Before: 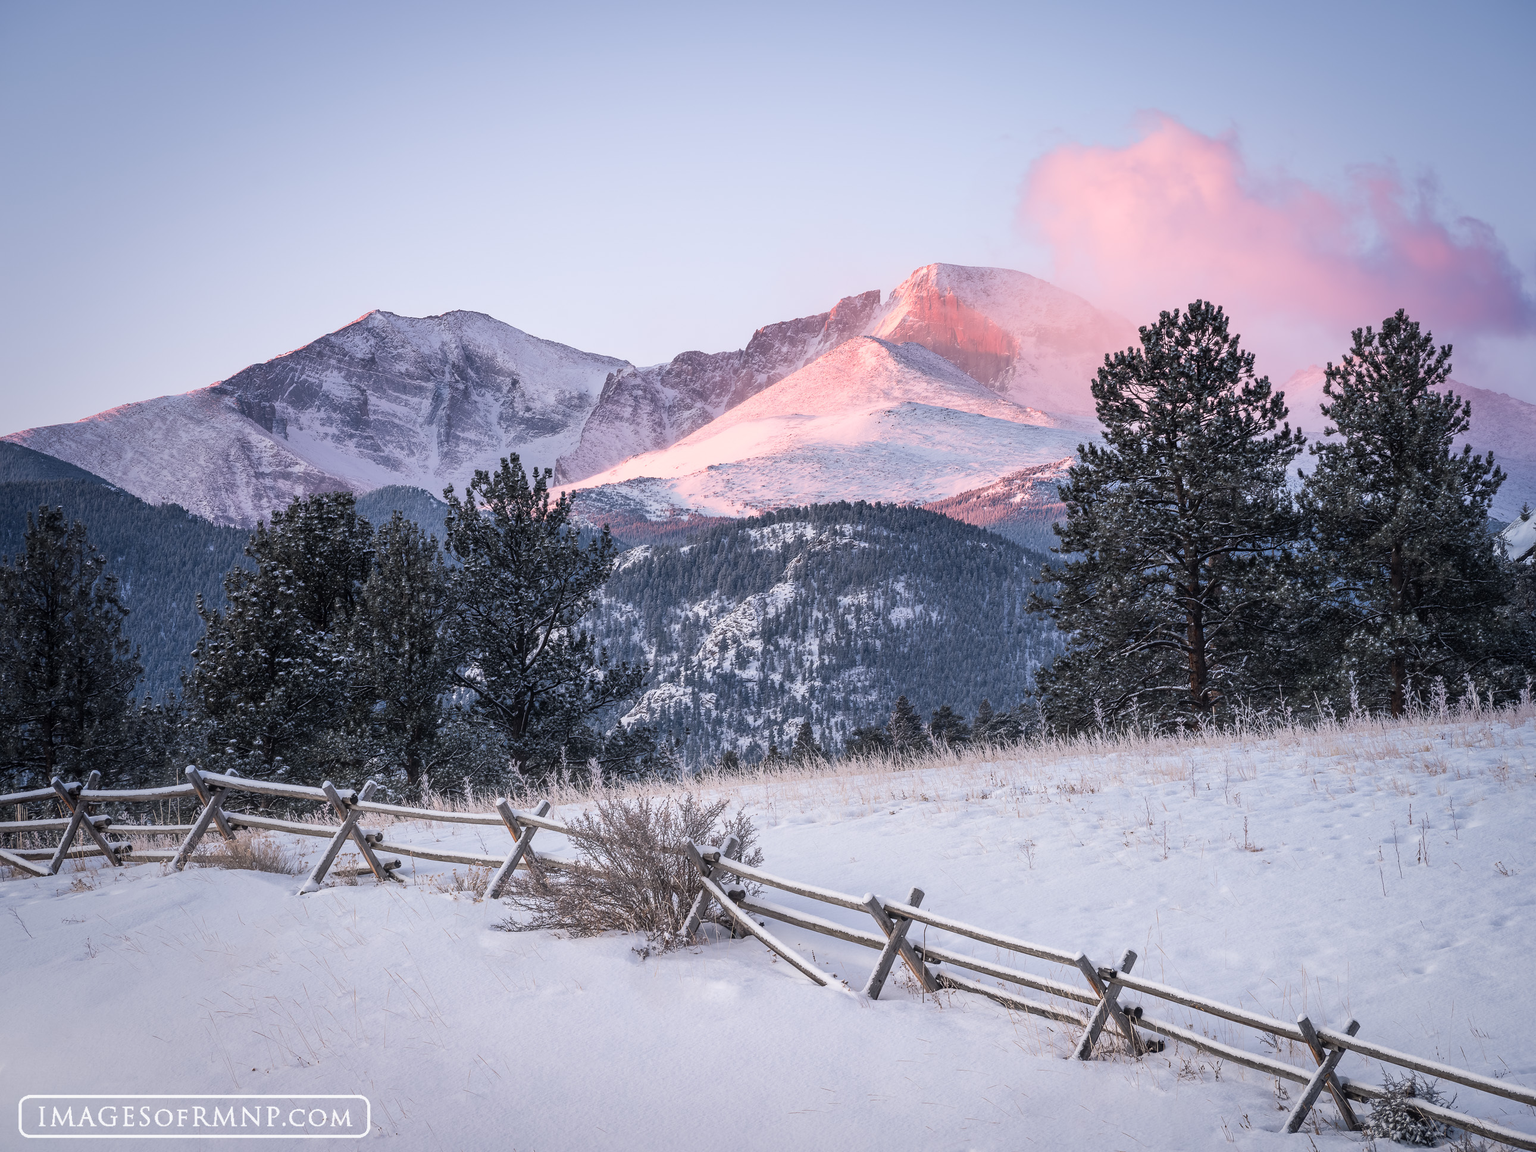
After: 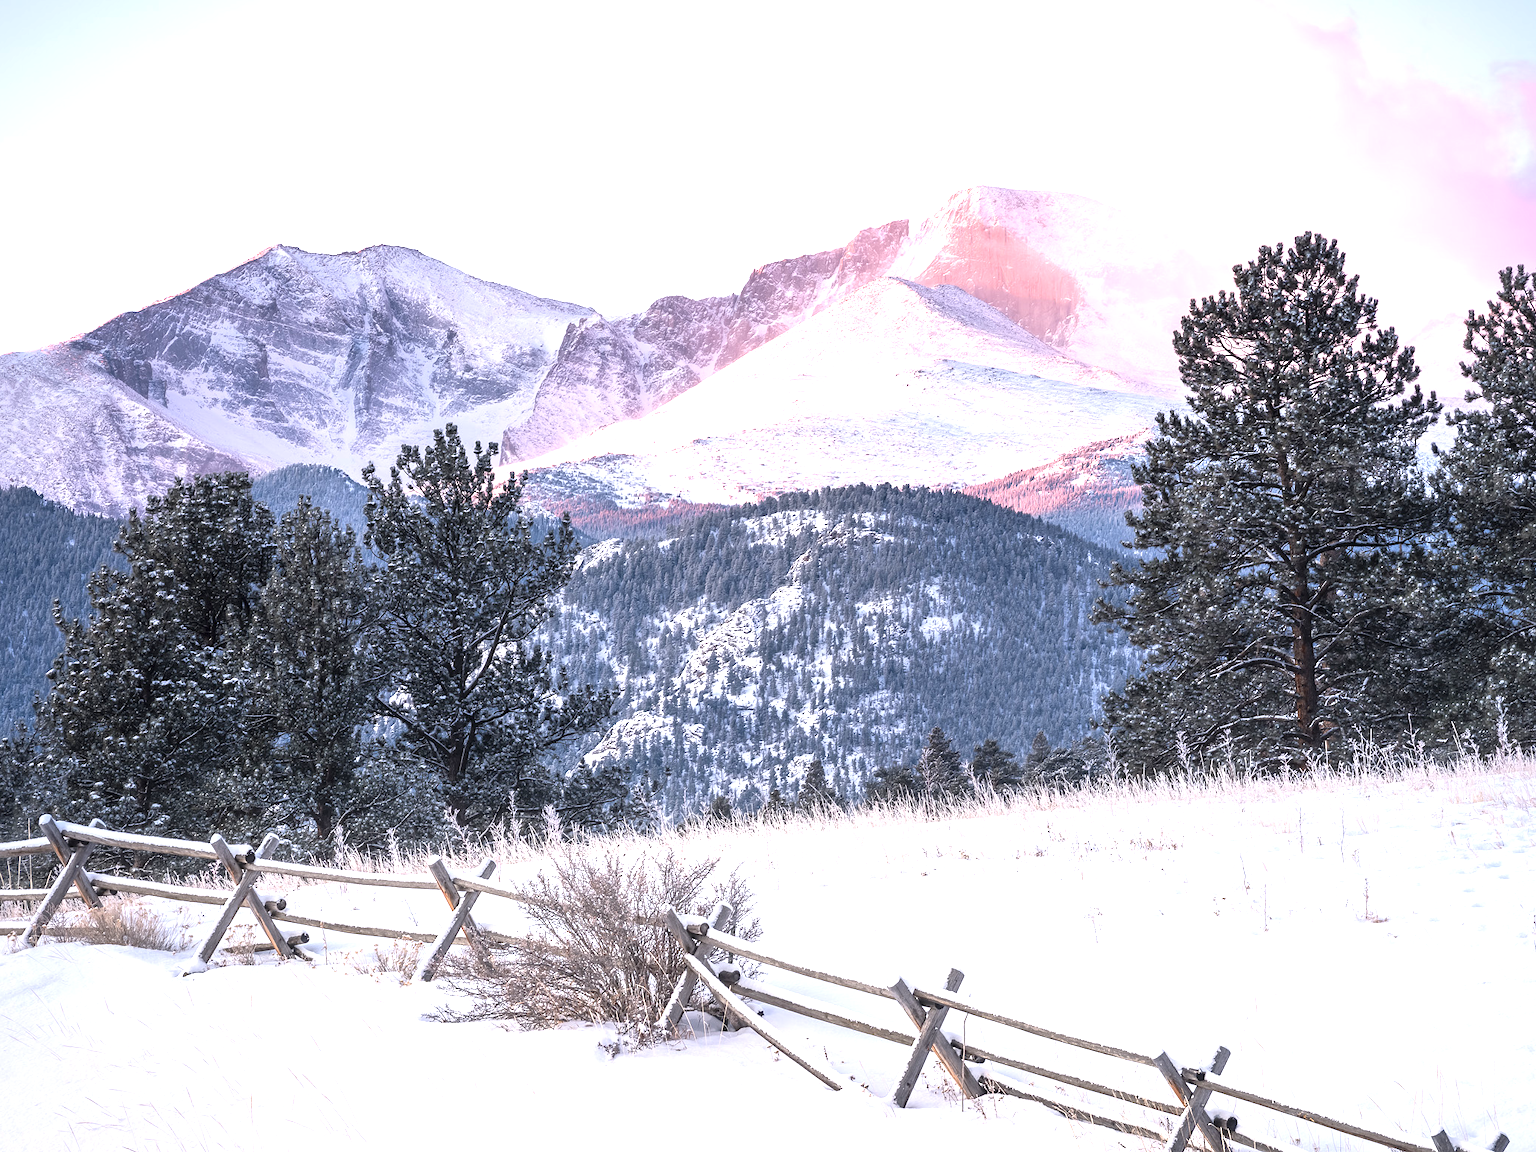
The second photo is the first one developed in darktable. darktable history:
exposure: black level correction 0, exposure 1.1 EV, compensate exposure bias true, compensate highlight preservation false
crop and rotate: left 10.071%, top 10.071%, right 10.02%, bottom 10.02%
